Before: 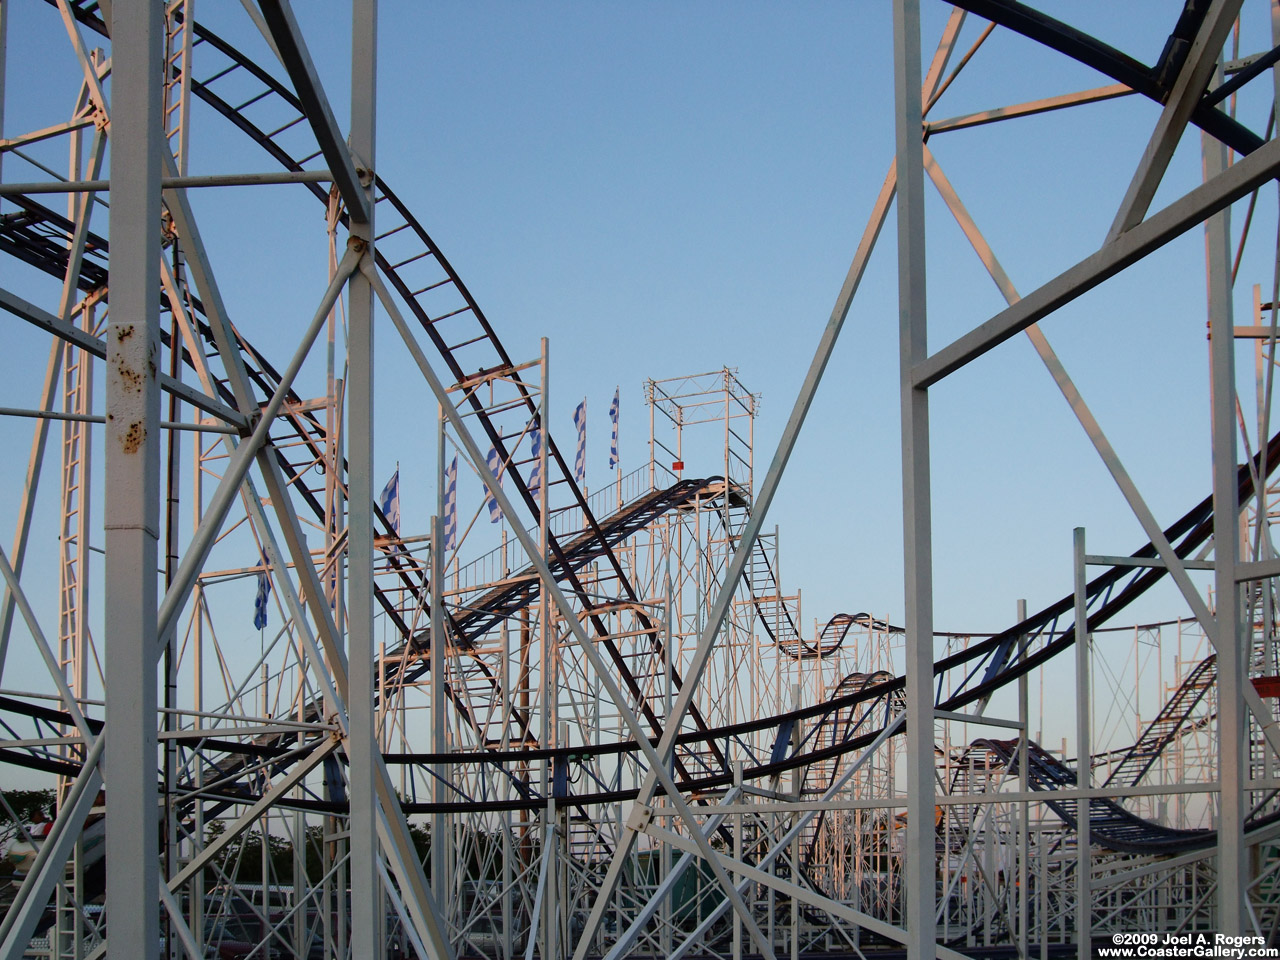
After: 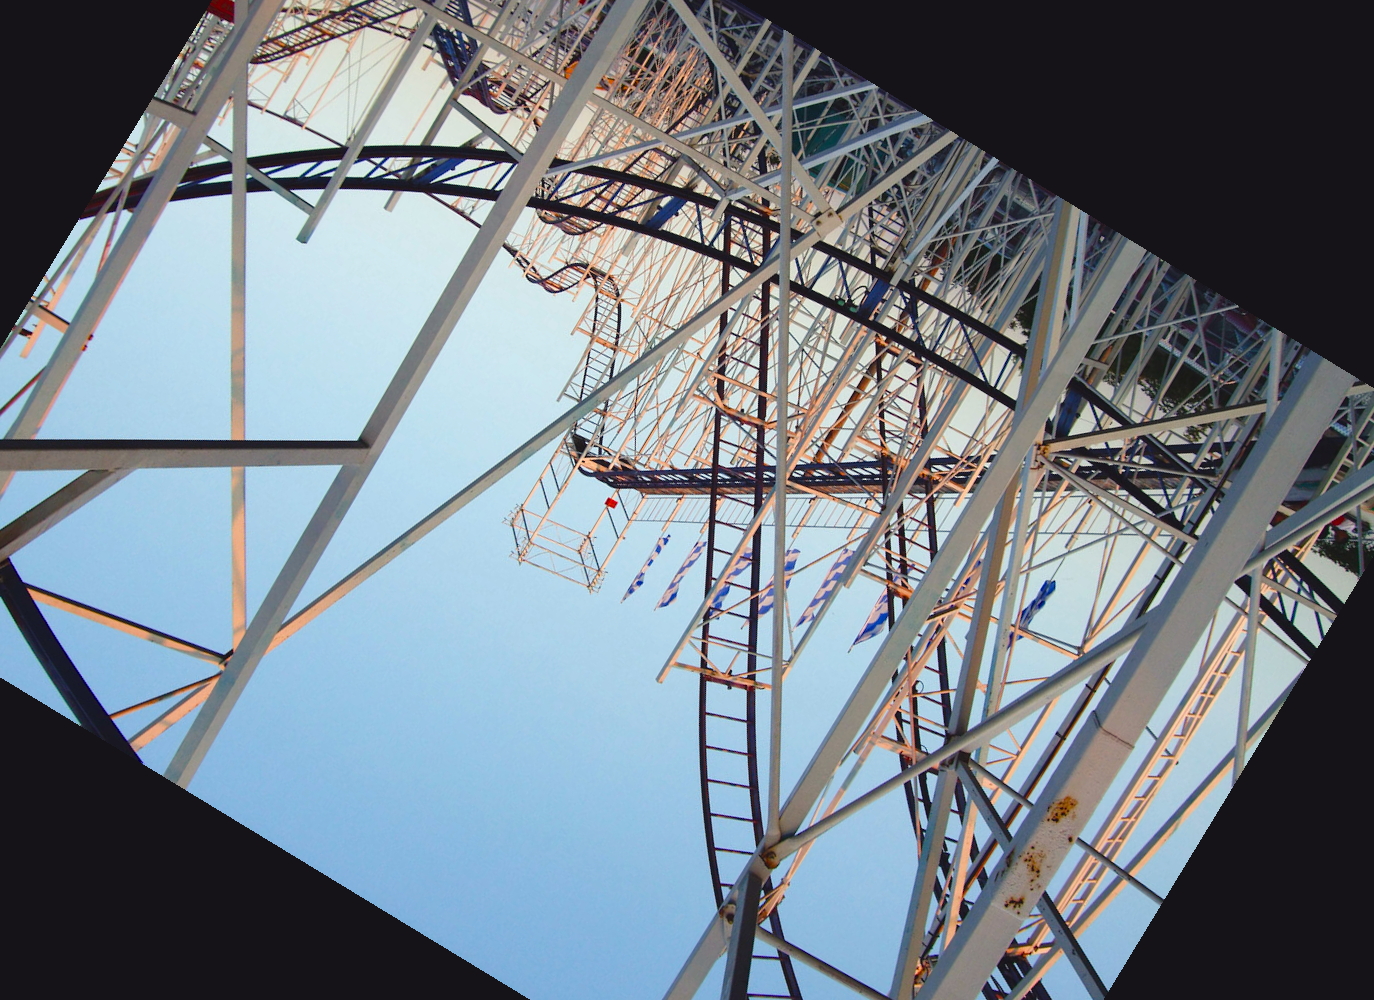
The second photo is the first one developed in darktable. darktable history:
crop and rotate: angle 148.68°, left 9.111%, top 15.603%, right 4.588%, bottom 17.041%
exposure: black level correction 0, exposure 0.5 EV, compensate exposure bias true, compensate highlight preservation false
color balance rgb: shadows lift › chroma 3%, shadows lift › hue 280.8°, power › hue 330°, highlights gain › chroma 3%, highlights gain › hue 75.6°, global offset › luminance 0.7%, perceptual saturation grading › global saturation 20%, perceptual saturation grading › highlights -25%, perceptual saturation grading › shadows 50%, global vibrance 20.33%
